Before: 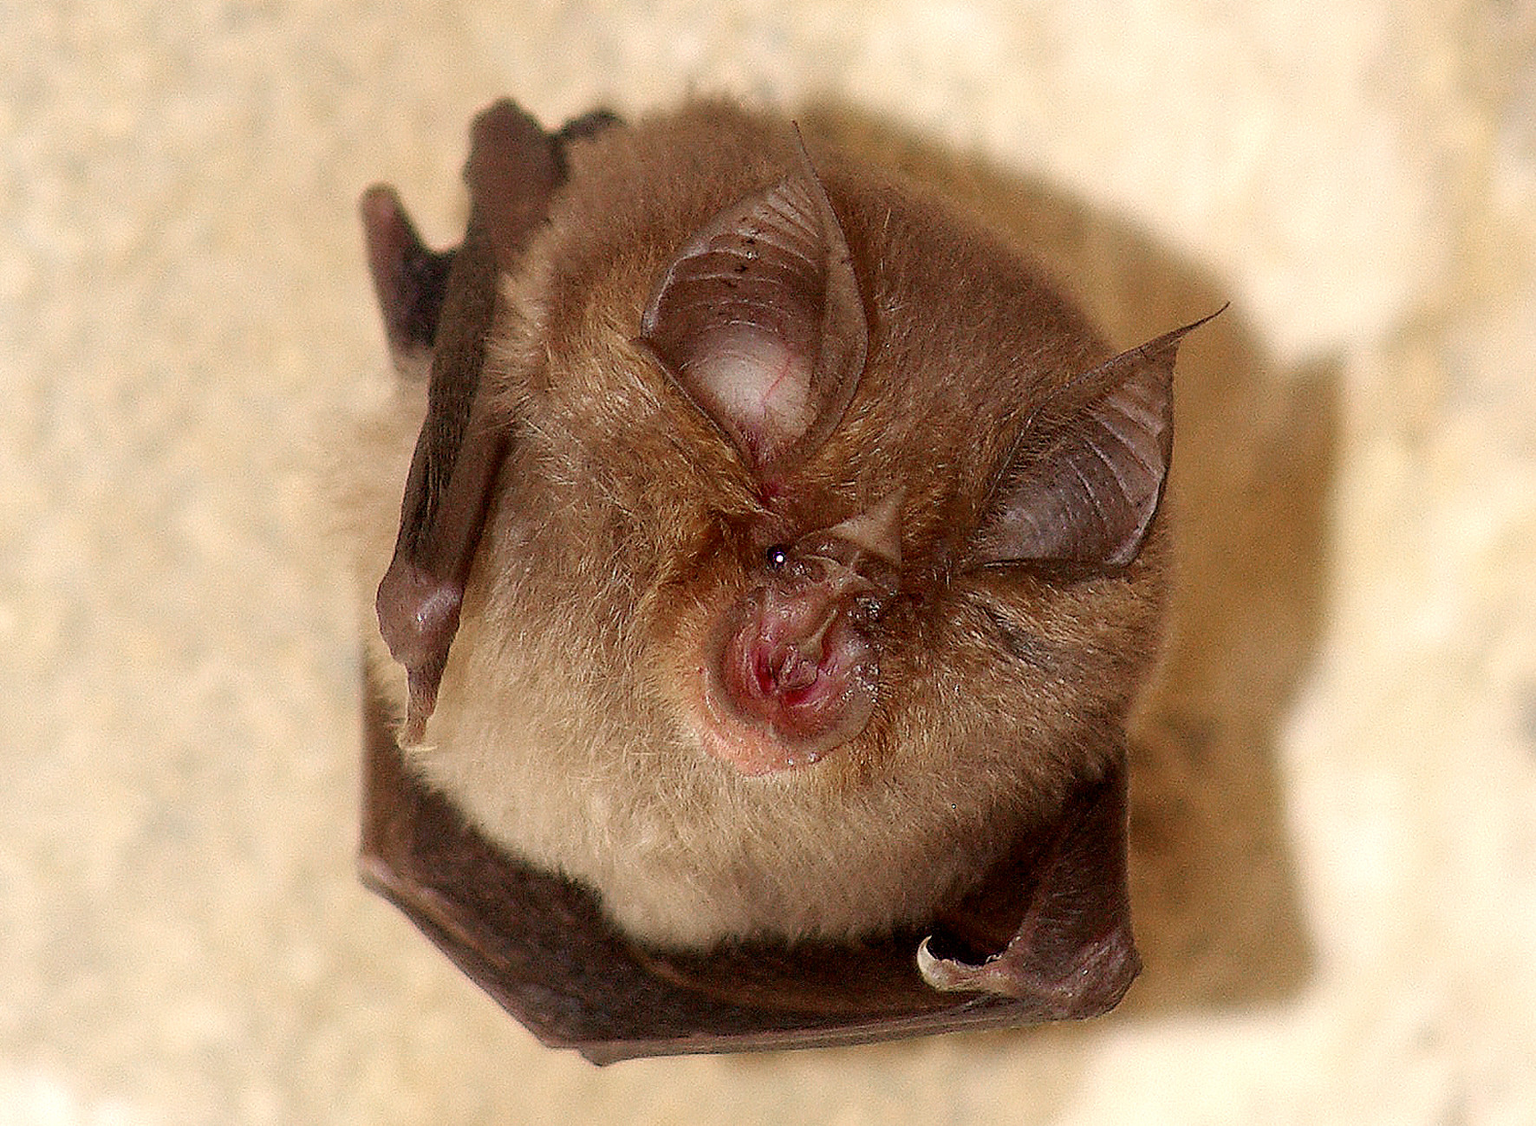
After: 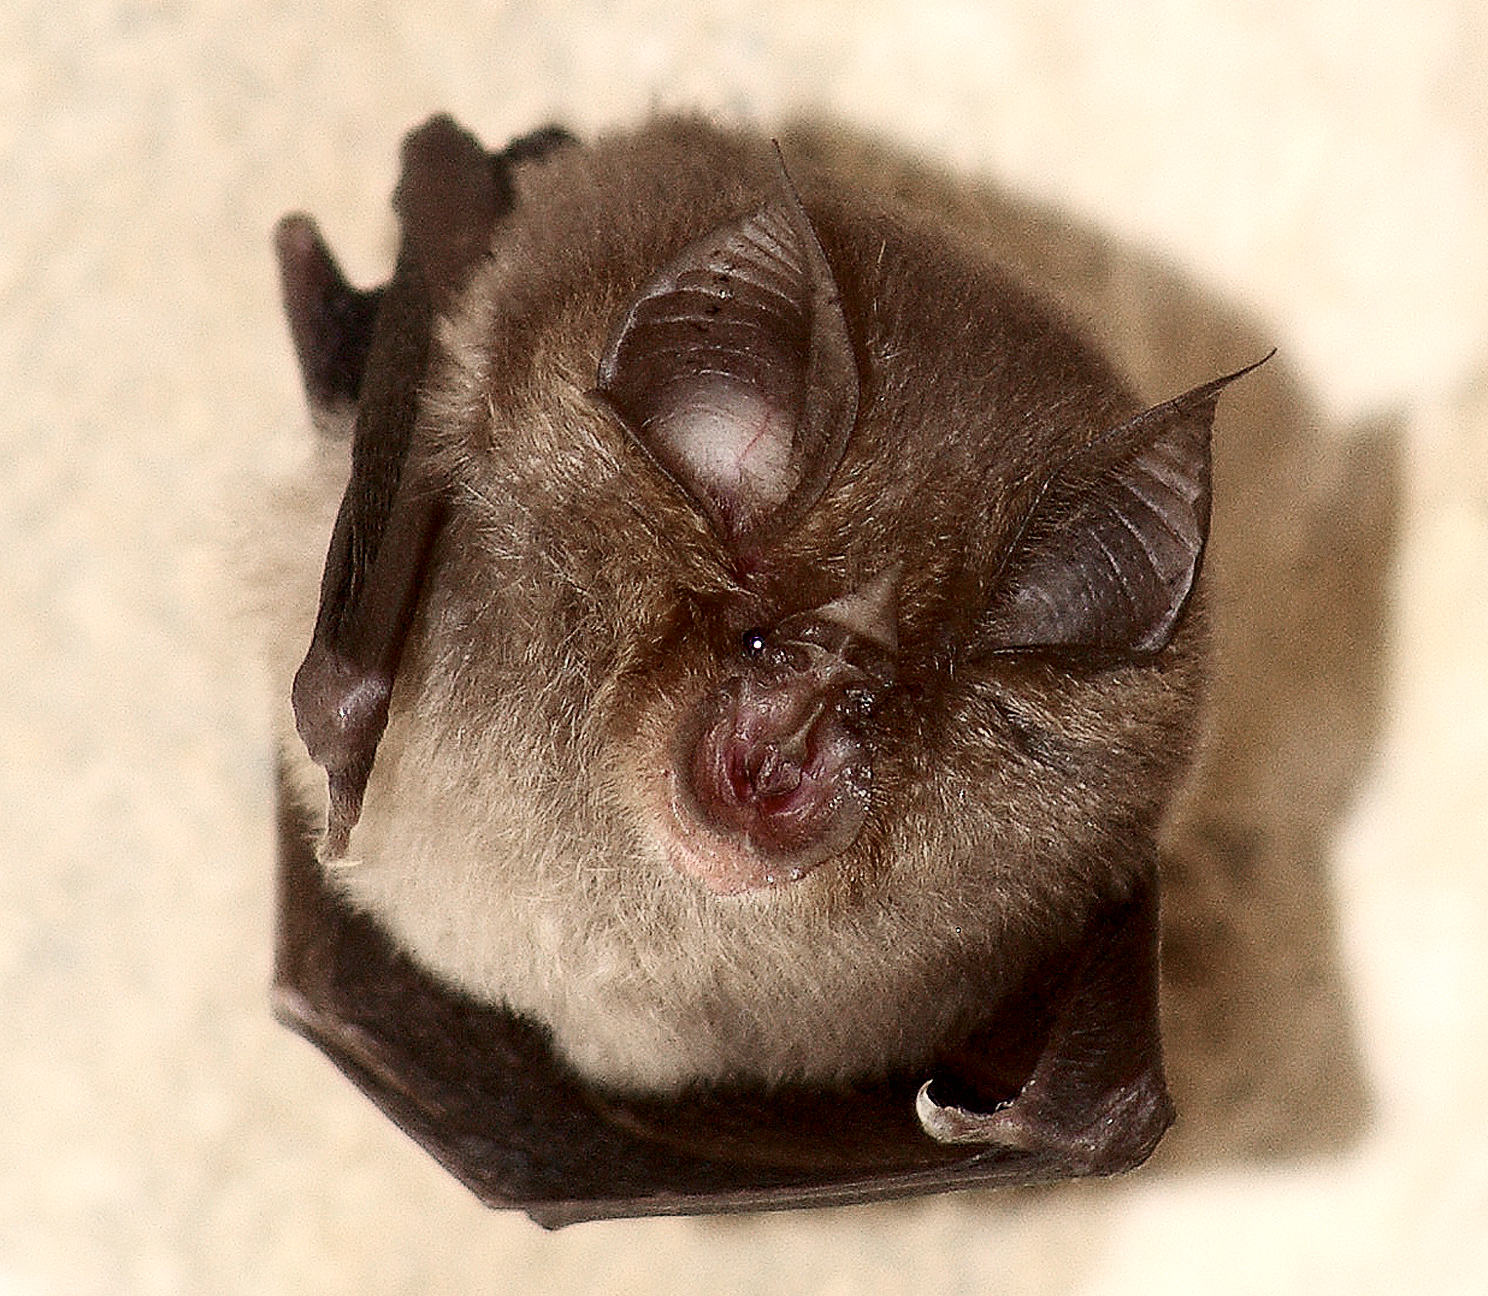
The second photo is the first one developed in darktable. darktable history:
white balance: red 1, blue 1
contrast brightness saturation: contrast 0.25, saturation -0.31
crop: left 8.026%, right 7.374%
